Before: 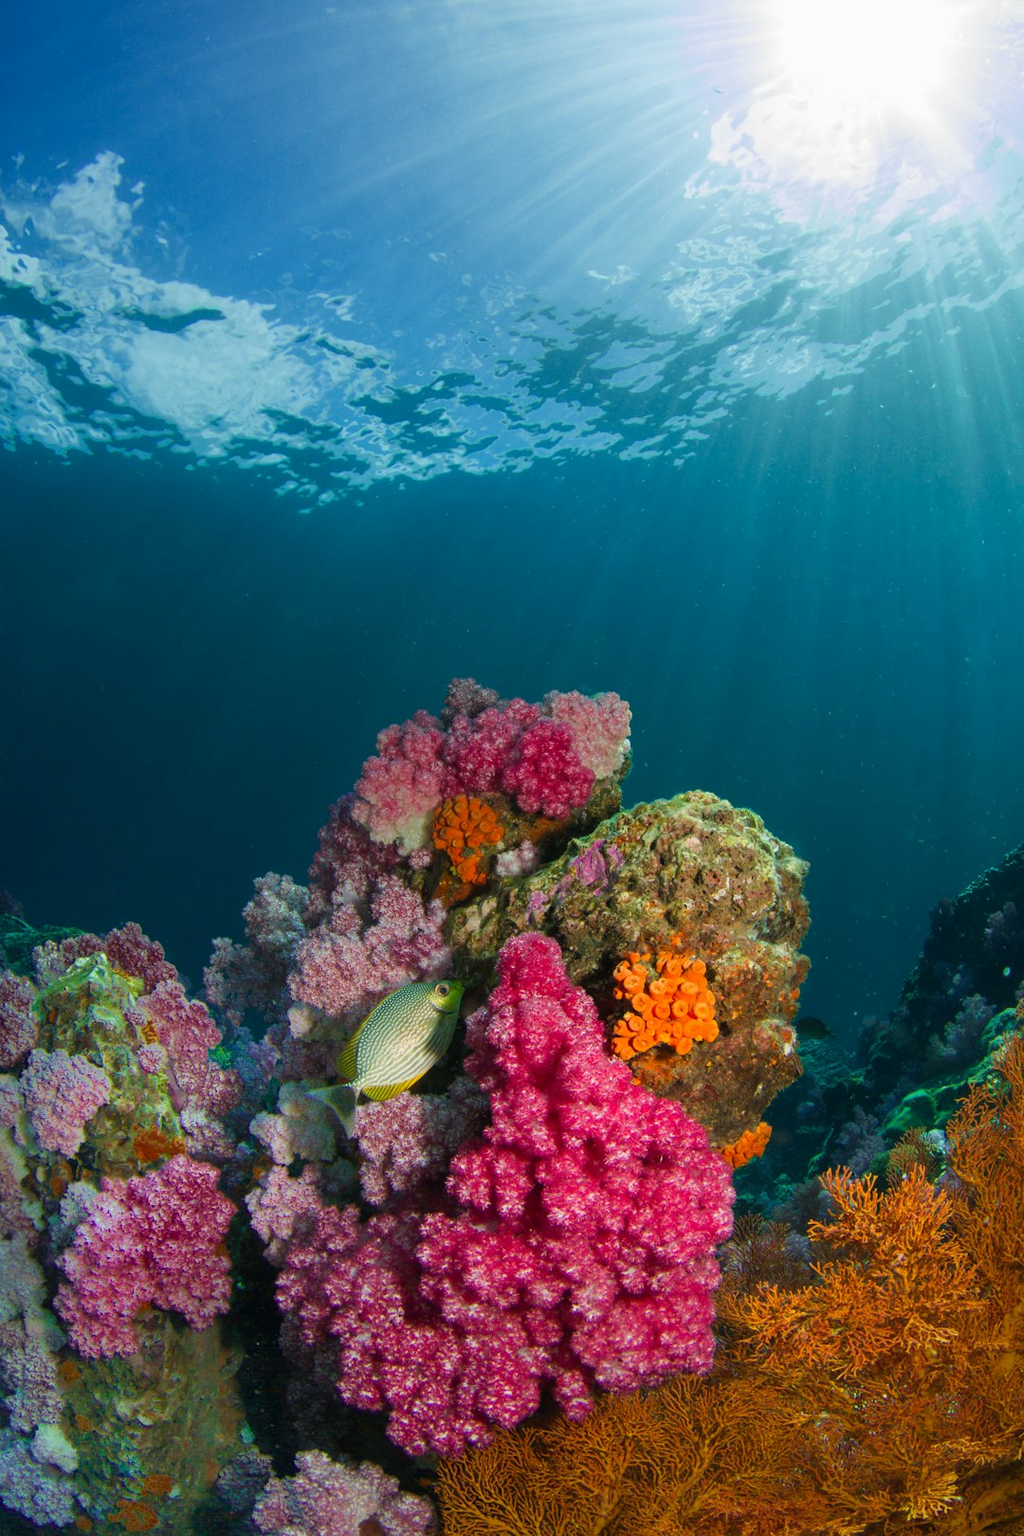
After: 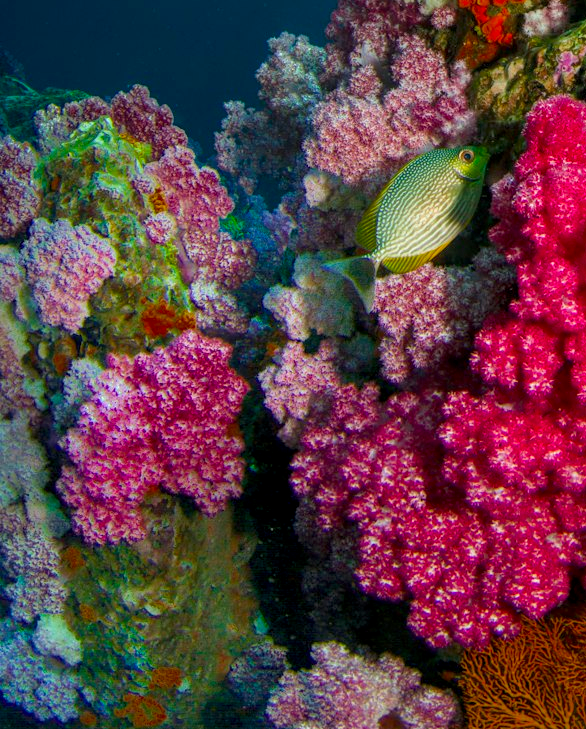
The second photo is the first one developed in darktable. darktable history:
crop and rotate: top 54.867%, right 45.672%, bottom 0.108%
color zones: curves: ch0 [(0, 0.425) (0.143, 0.422) (0.286, 0.42) (0.429, 0.419) (0.571, 0.419) (0.714, 0.42) (0.857, 0.422) (1, 0.425)]; ch1 [(0, 0.666) (0.143, 0.669) (0.286, 0.671) (0.429, 0.67) (0.571, 0.67) (0.714, 0.67) (0.857, 0.67) (1, 0.666)]
exposure: black level correction 0.001, exposure 0.142 EV, compensate highlight preservation false
local contrast: detail 130%
